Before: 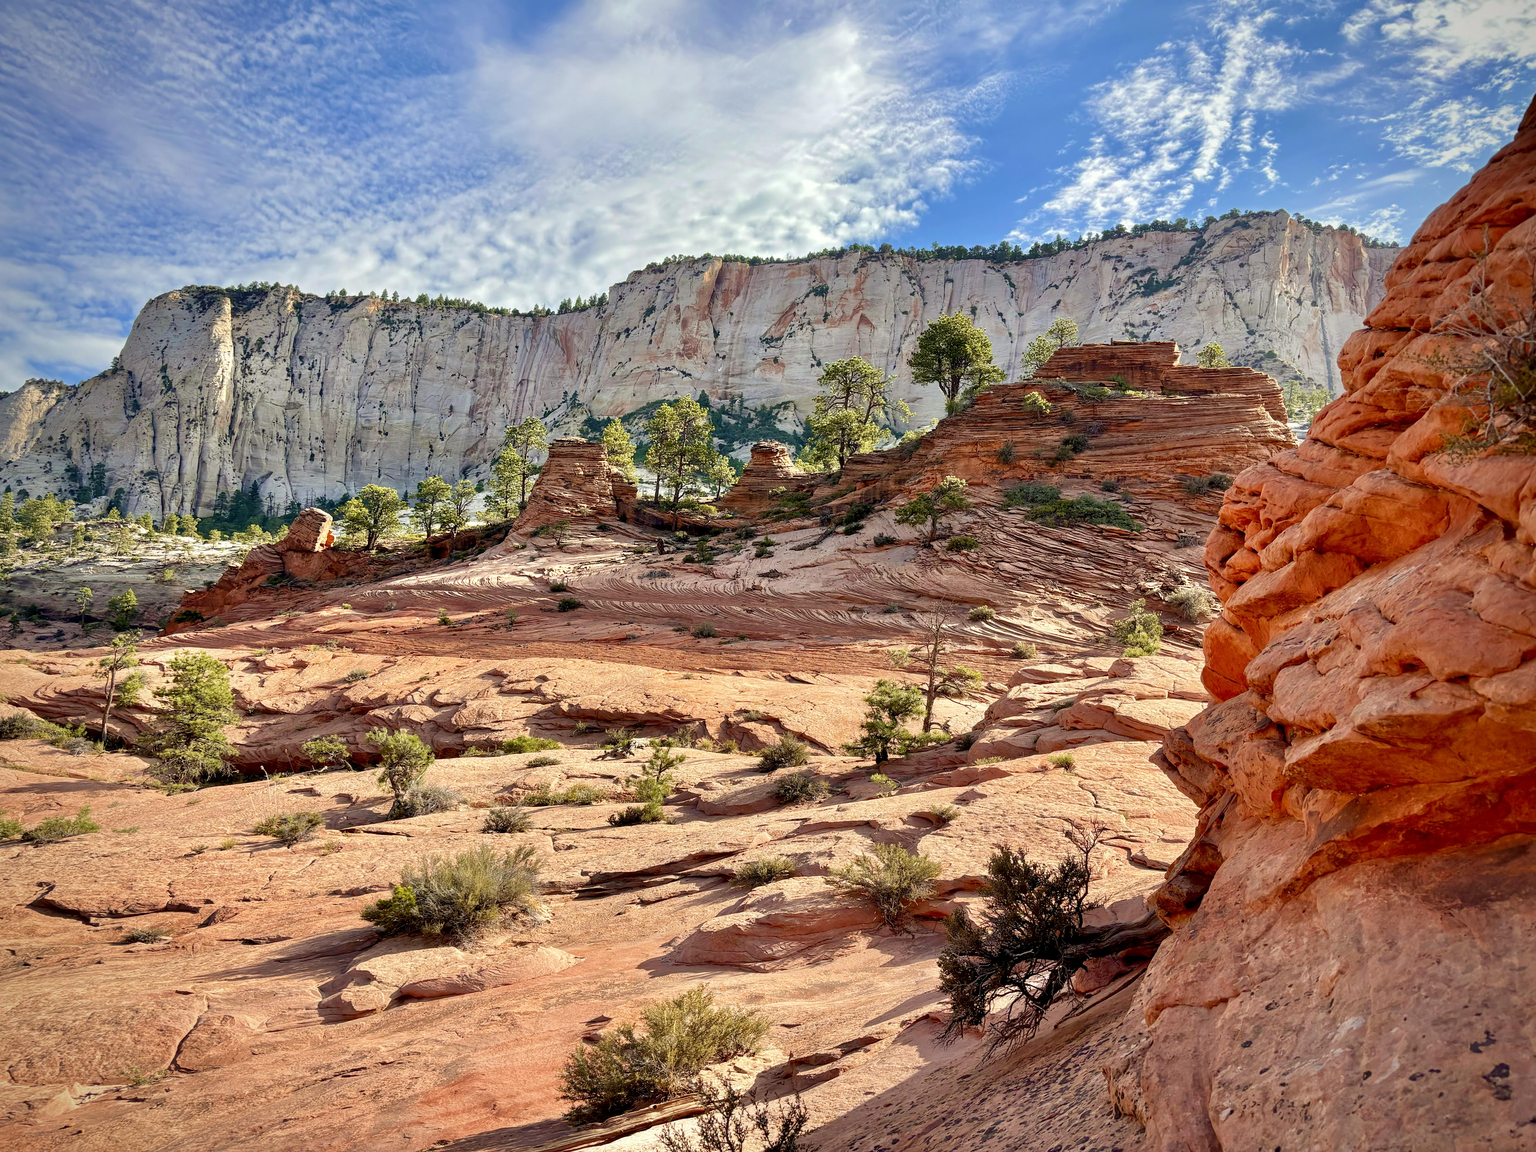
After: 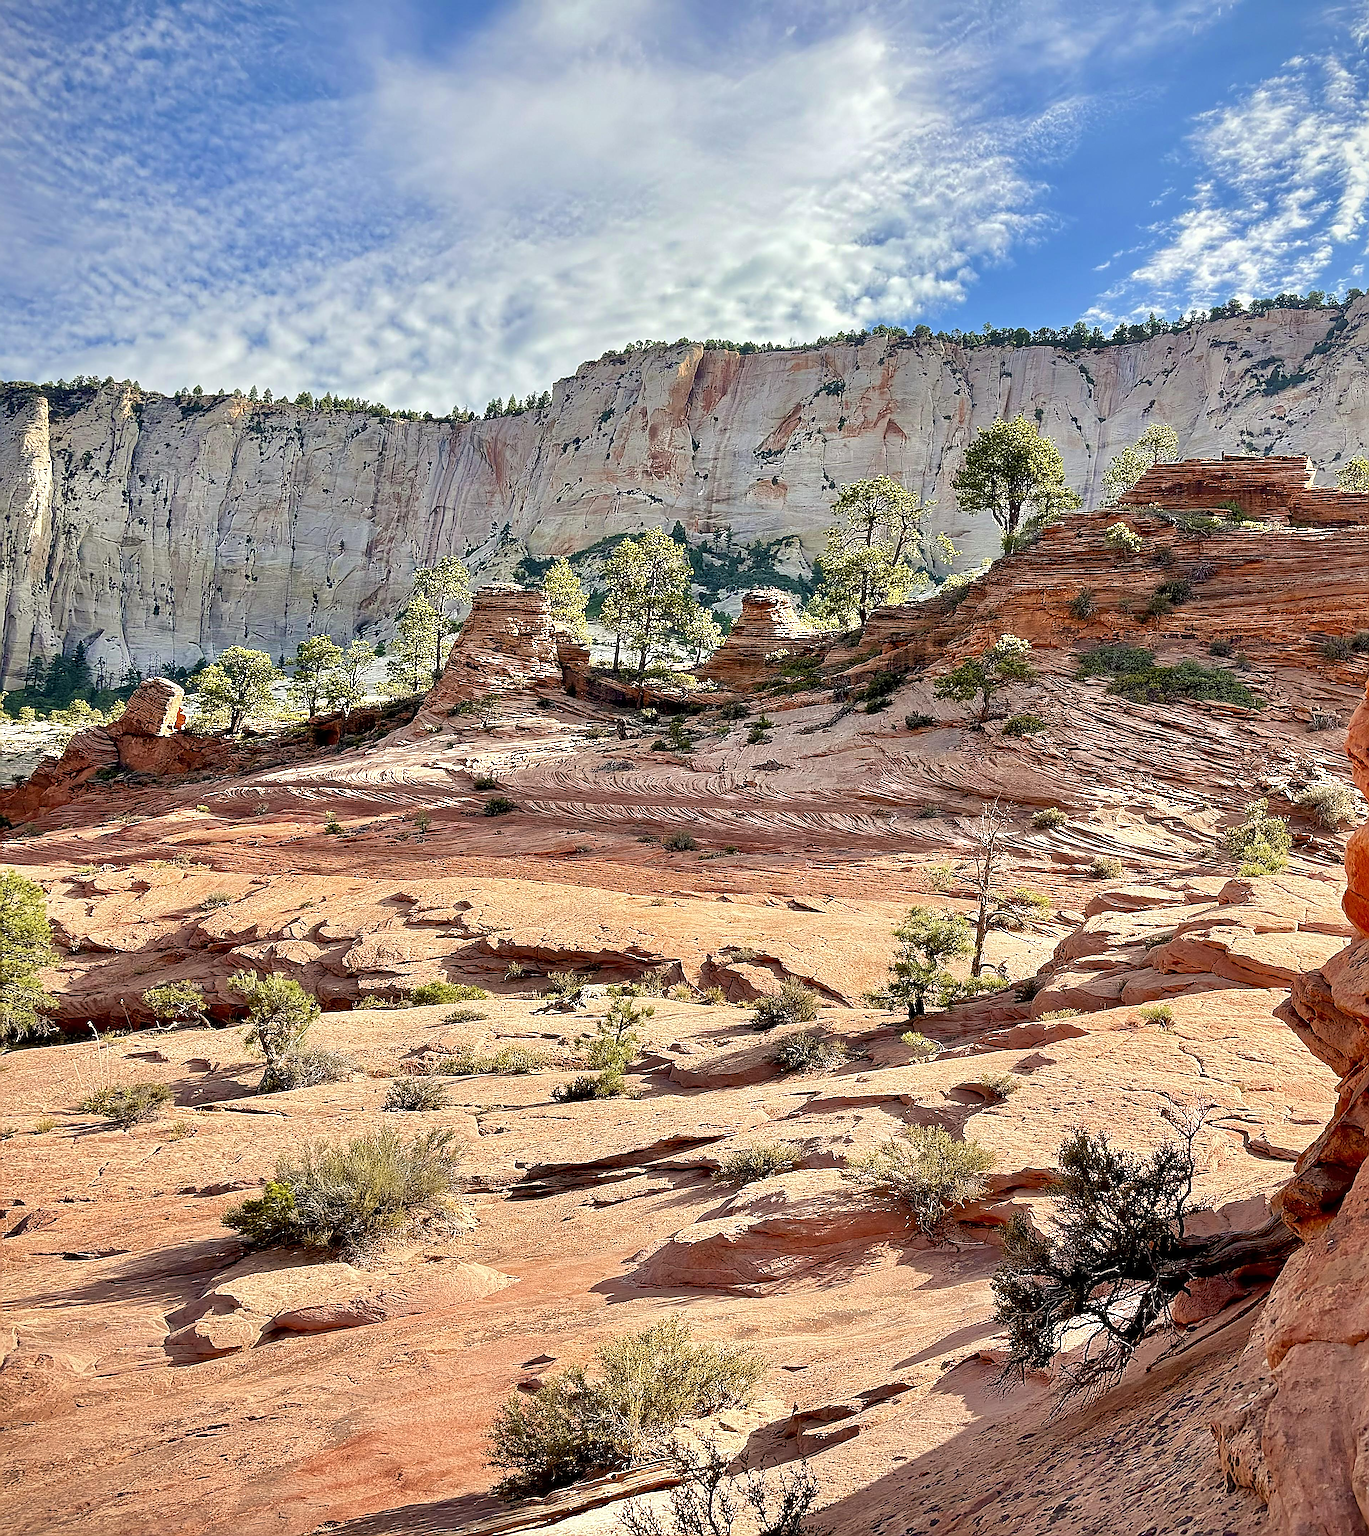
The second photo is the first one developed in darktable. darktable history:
crop and rotate: left 12.696%, right 20.411%
sharpen: amount 1.995
